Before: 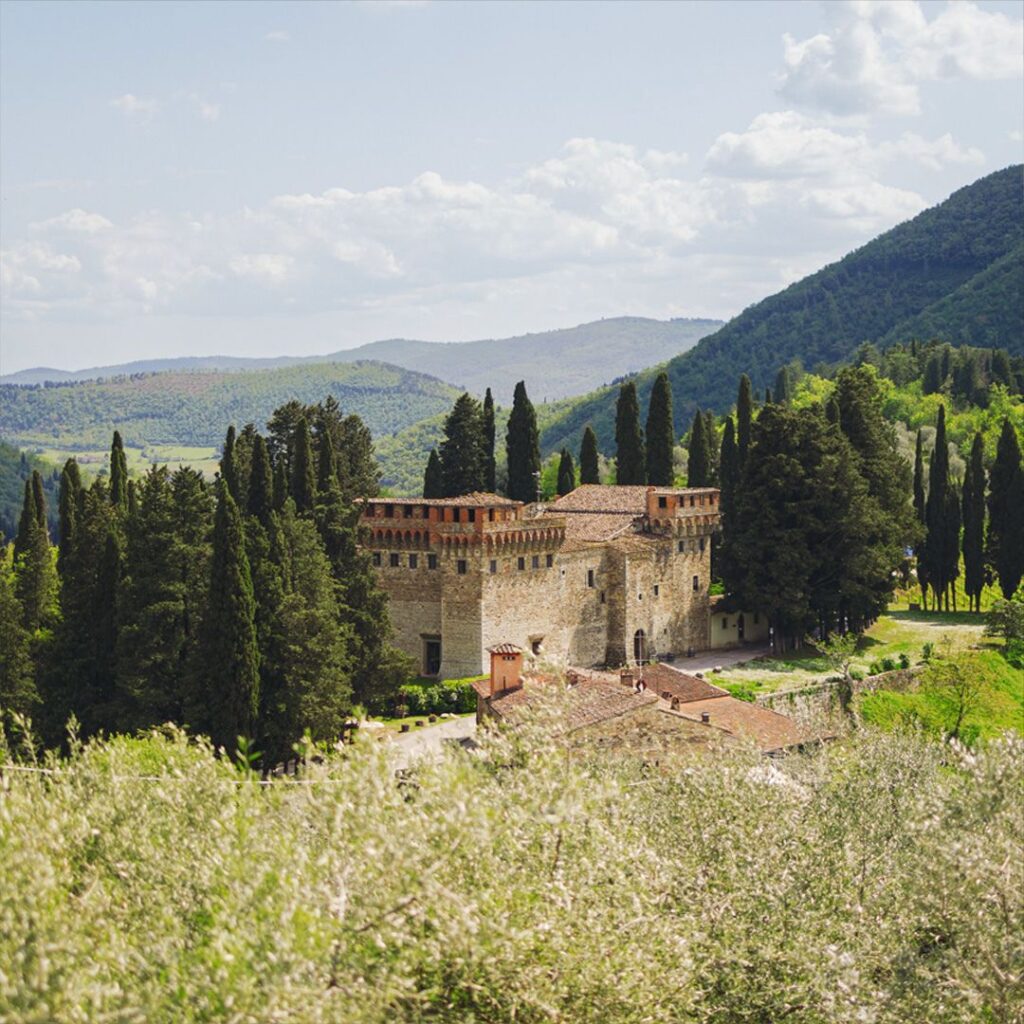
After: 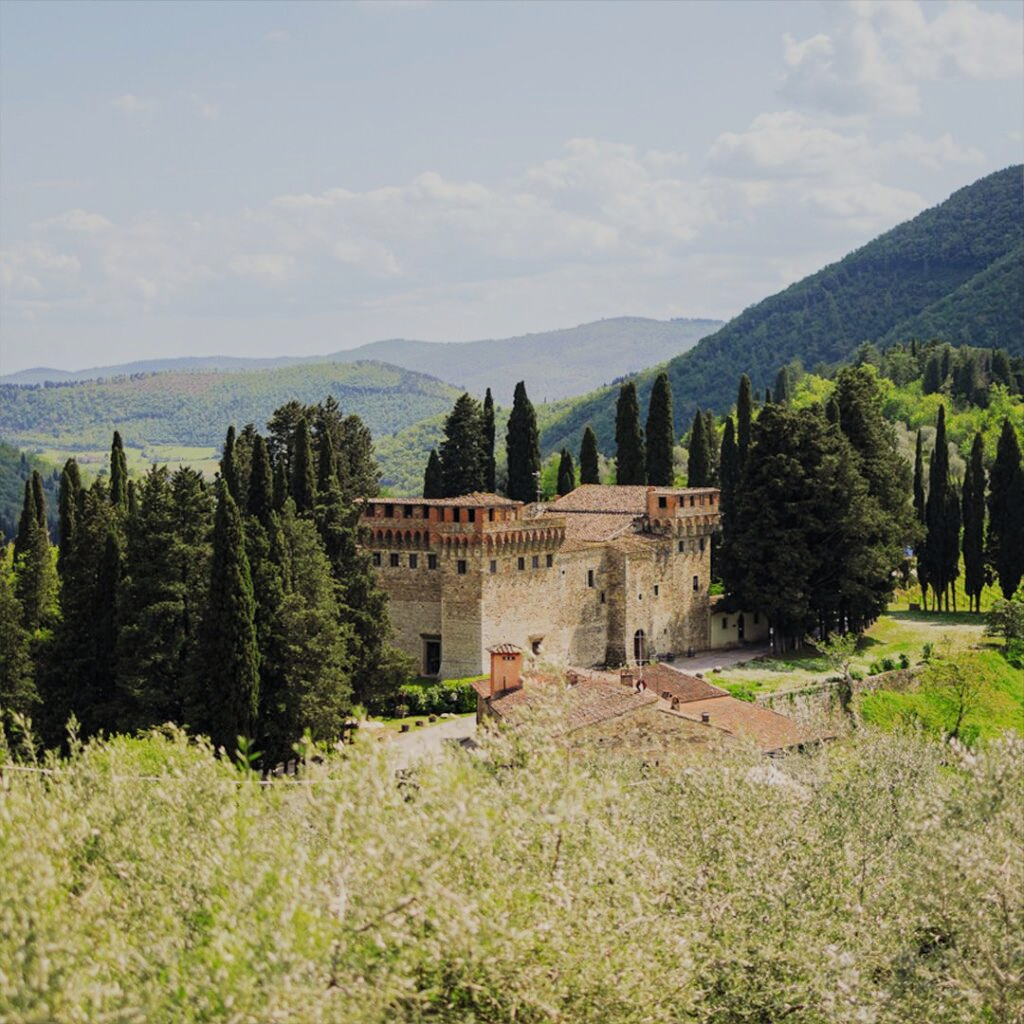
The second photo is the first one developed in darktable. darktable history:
filmic rgb: black relative exposure -6.69 EV, white relative exposure 4.56 EV, hardness 3.27, color science v6 (2022)
